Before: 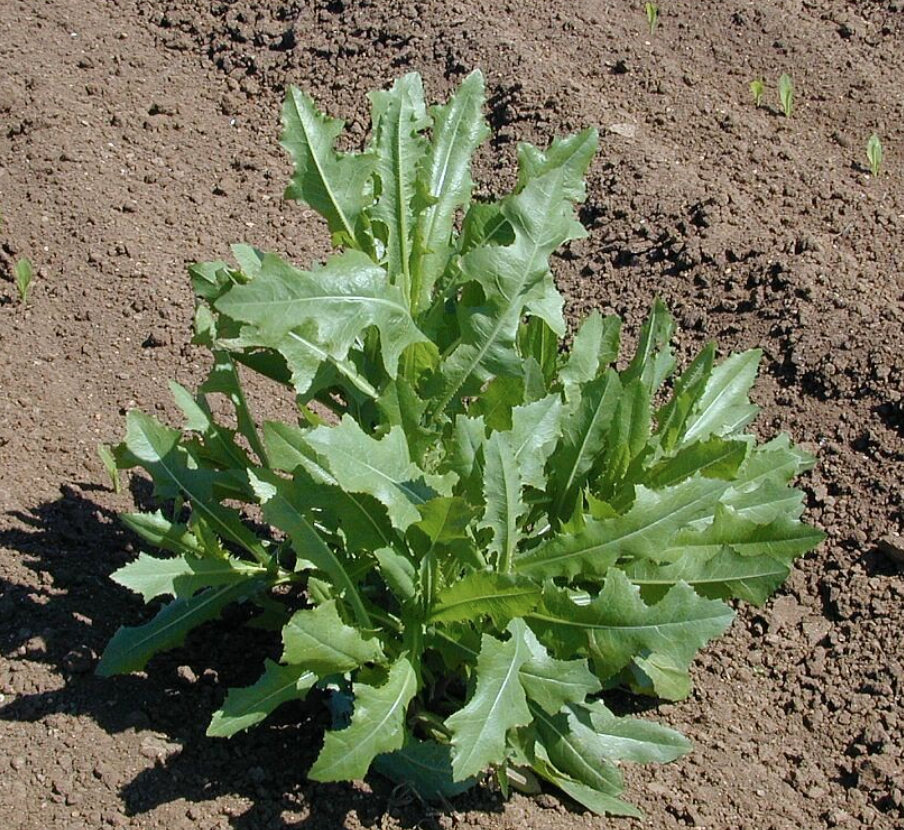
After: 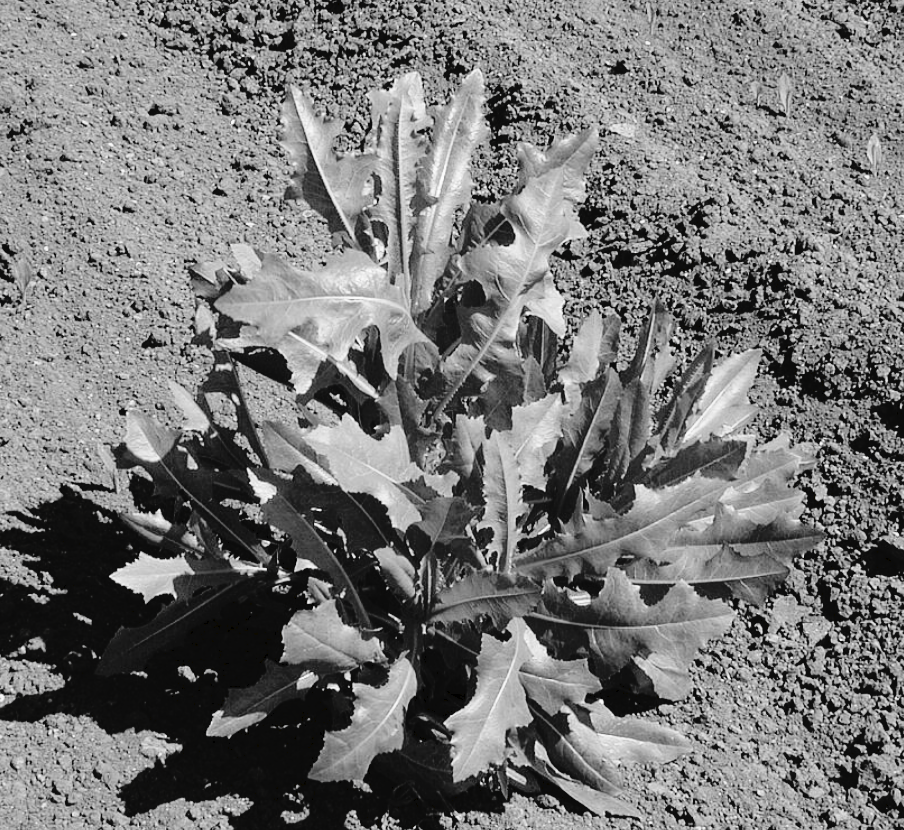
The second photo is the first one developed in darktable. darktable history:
tone curve: curves: ch0 [(0, 0) (0.003, 0.03) (0.011, 0.03) (0.025, 0.033) (0.044, 0.035) (0.069, 0.04) (0.1, 0.046) (0.136, 0.052) (0.177, 0.08) (0.224, 0.121) (0.277, 0.225) (0.335, 0.343) (0.399, 0.456) (0.468, 0.555) (0.543, 0.647) (0.623, 0.732) (0.709, 0.808) (0.801, 0.886) (0.898, 0.947) (1, 1)], preserve colors none
color look up table: target L [90.94, 83.12, 90.24, 78.43, 77.71, 76.61, 72.94, 48.31, 42.65, 48.31, 34.59, 22.91, 0.497, 200.09, 81.69, 78.43, 80.24, 66.62, 62.46, 58.38, 62.46, 47.64, 57.87, 33.18, 31.8, 25.32, 21.7, 85.27, 84.2, 70.73, 87.05, 81.69, 65.87, 83.12, 47.24, 52.01, 53.98, 42.92, 53.19, 30.16, 13.23, 90.94, 92.35, 71.1, 83.12, 75.52, 51.22, 36.77, 48.57], target a [-0.003, -0.003, -0.001, 0, 0, -0.002, -0.001, 0.001 ×5, 0, 0, -0.001, 0, -0.001, 0, 0, 0.001, 0, 0, 0, 0.001, 0.001, 0.001, 0, -0.003, 0, -0.002, 0, -0.001, 0, -0.003, 0.001, 0.001, 0, 0.001, 0, 0.001, -0.132, -0.003, -0.003, 0, -0.003, 0, 0, 0.001, 0.001], target b [0.025, 0.025, 0.002, 0.002, 0.002, 0.023, 0.003, -0.003 ×4, -0.005, 0, 0, 0.003, 0.002, 0.003, 0.003, 0.002, -0.004, 0.002, 0.002, 0.002, -0.005, -0.006, -0.006, -0.003, 0.025, 0.002, 0.023, 0.001, 0.003, 0.003, 0.025, -0.005, -0.003, 0.003, -0.003, 0.003, -0.005, 1.687, 0.025, 0.024, 0.002, 0.025, 0.002, 0.002, -0.005, -0.003], num patches 49
